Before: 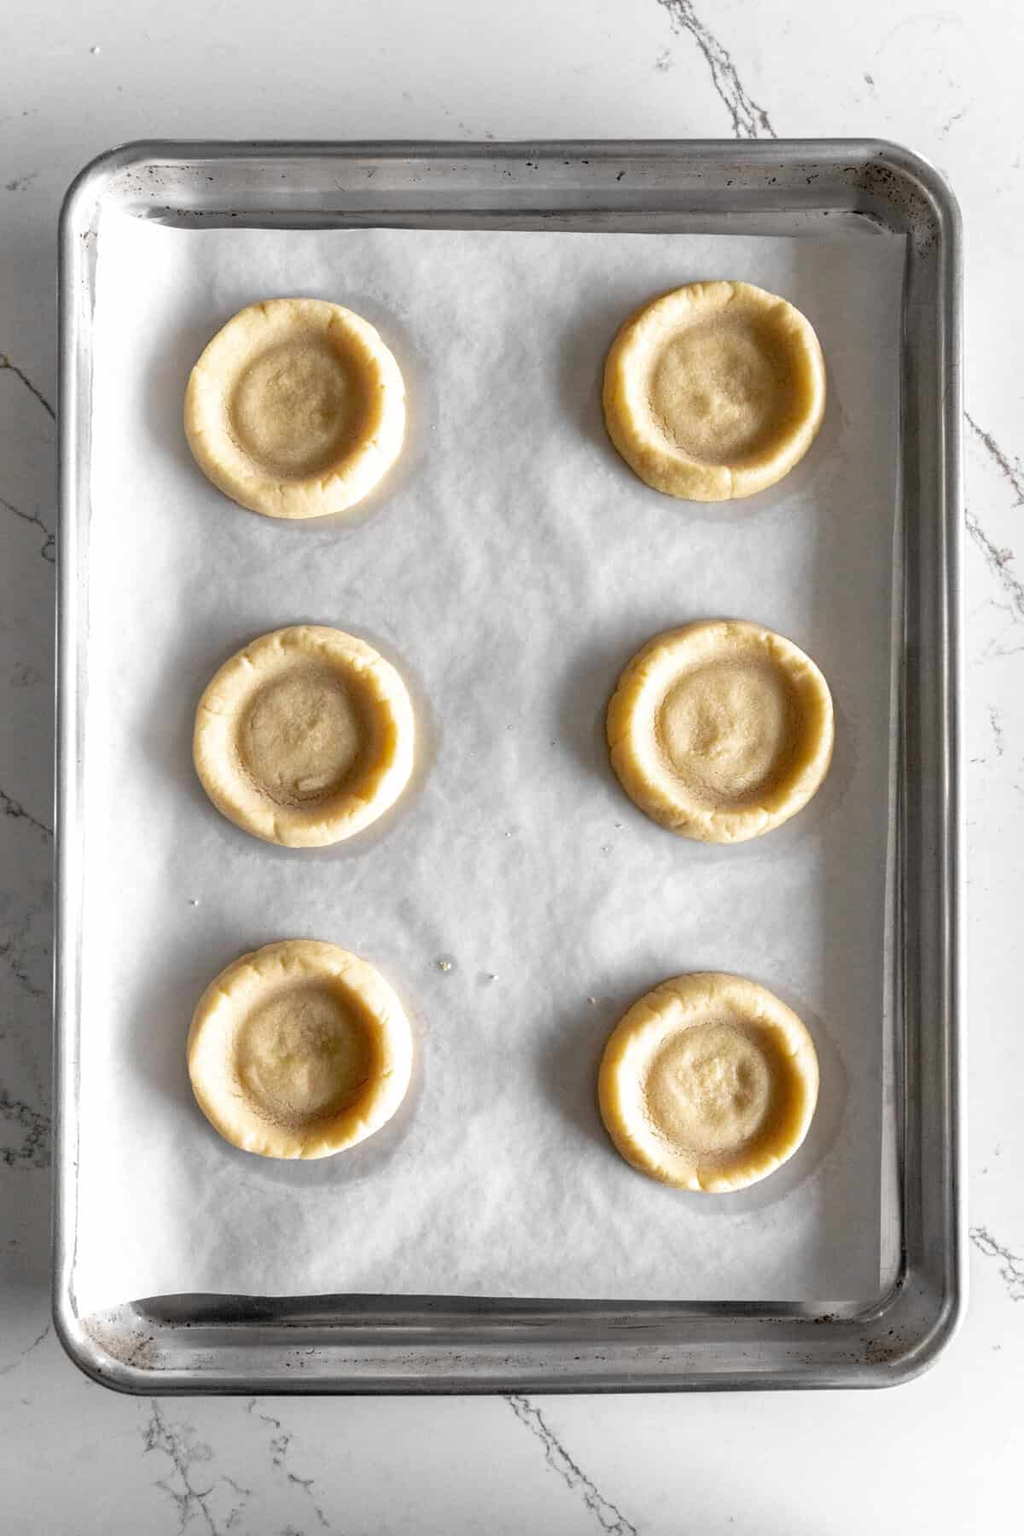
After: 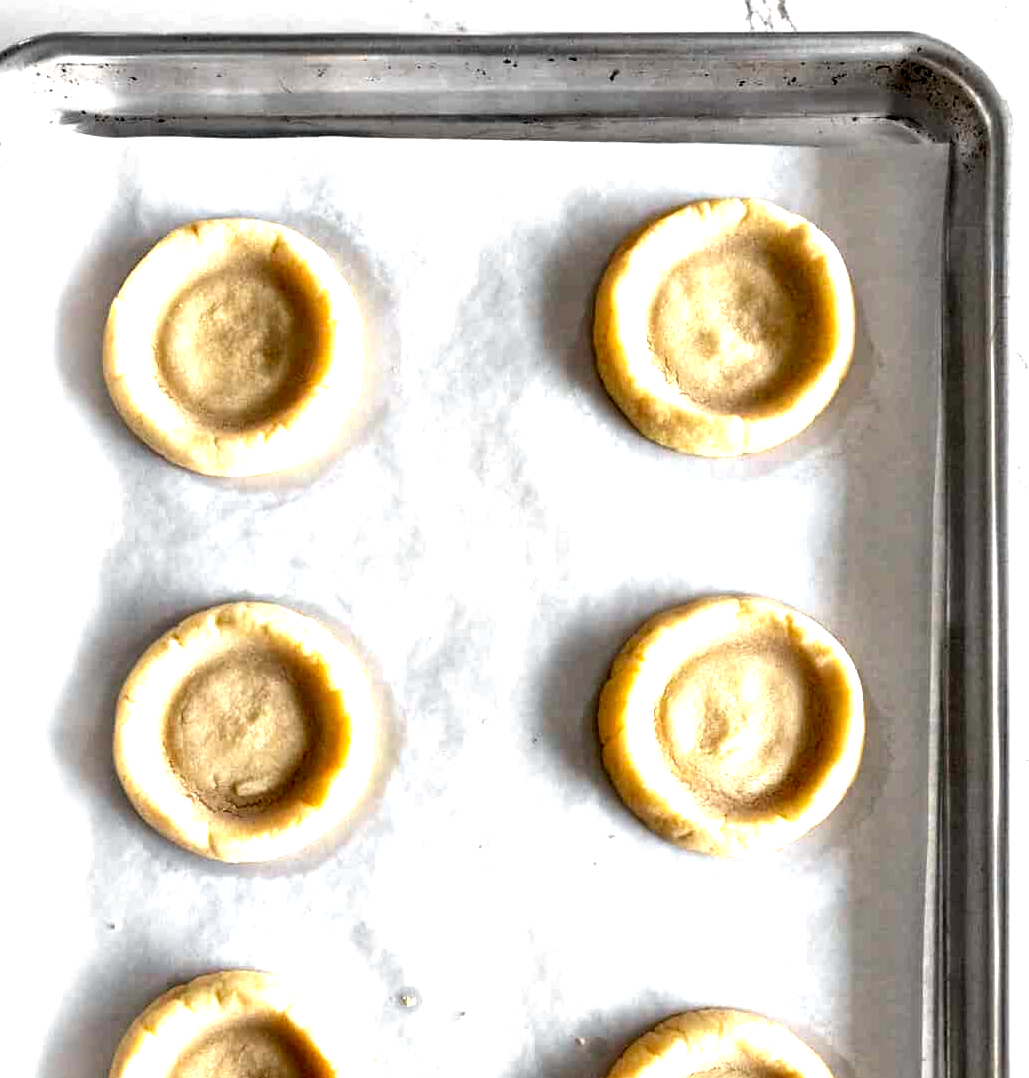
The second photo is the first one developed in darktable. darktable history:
exposure: black level correction 0, exposure 0.695 EV, compensate highlight preservation false
contrast equalizer: octaves 7, y [[0.6 ×6], [0.55 ×6], [0 ×6], [0 ×6], [0 ×6]]
crop and rotate: left 9.421%, top 7.321%, right 4.807%, bottom 32.736%
levels: levels [0, 0.476, 0.951]
